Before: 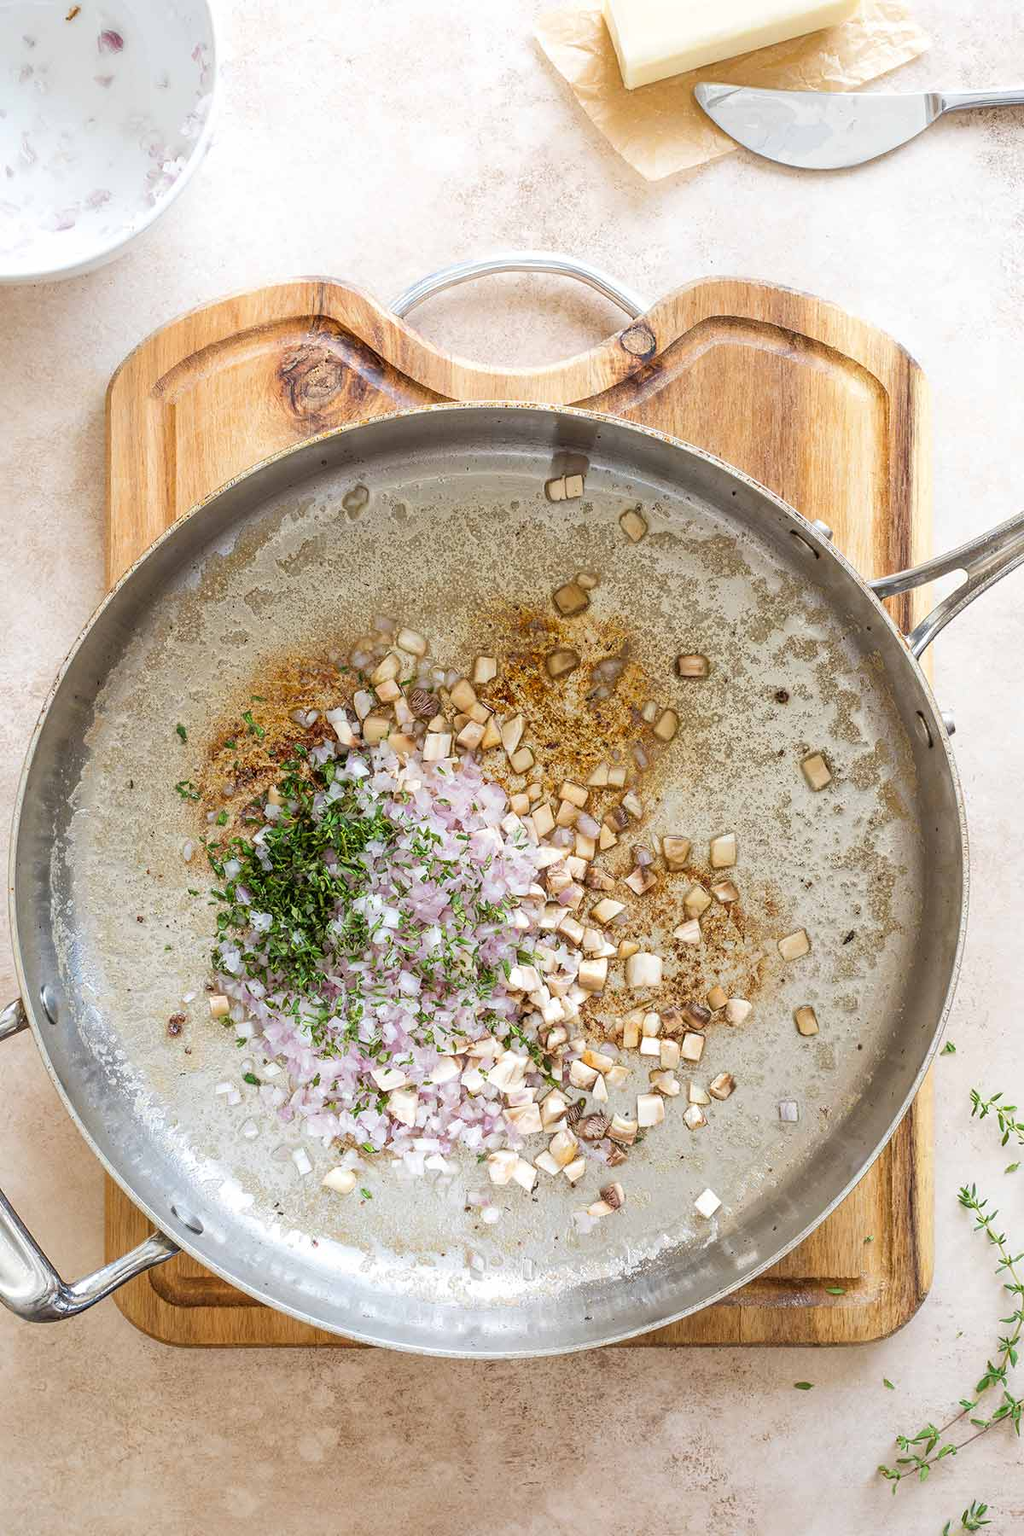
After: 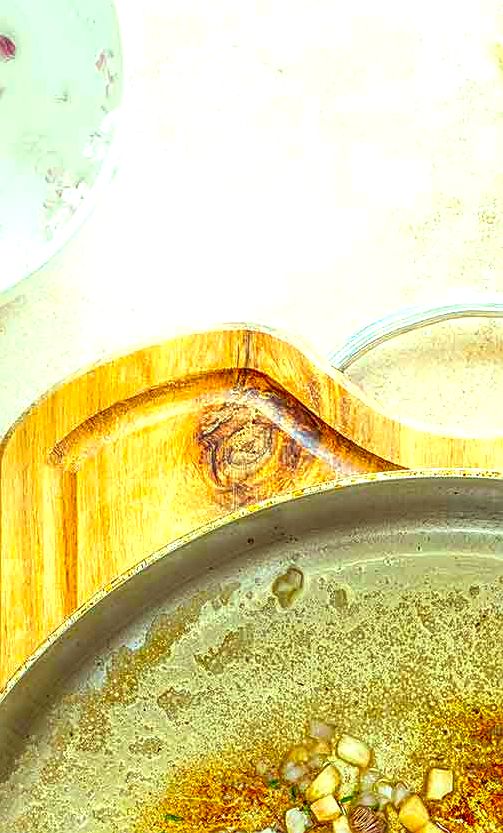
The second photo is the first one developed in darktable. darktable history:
exposure: black level correction 0.001, exposure 0.5 EV, compensate exposure bias true, compensate highlight preservation false
crop and rotate: left 10.817%, top 0.062%, right 47.194%, bottom 53.626%
local contrast: highlights 61%, detail 143%, midtone range 0.428
sharpen: on, module defaults
color correction: highlights a* -10.77, highlights b* 9.8, saturation 1.72
color zones: curves: ch0 [(0.25, 0.5) (0.423, 0.5) (0.443, 0.5) (0.521, 0.756) (0.568, 0.5) (0.576, 0.5) (0.75, 0.5)]; ch1 [(0.25, 0.5) (0.423, 0.5) (0.443, 0.5) (0.539, 0.873) (0.624, 0.565) (0.631, 0.5) (0.75, 0.5)]
tone equalizer: -8 EV 0.001 EV, -7 EV -0.004 EV, -6 EV 0.009 EV, -5 EV 0.032 EV, -4 EV 0.276 EV, -3 EV 0.644 EV, -2 EV 0.584 EV, -1 EV 0.187 EV, +0 EV 0.024 EV
